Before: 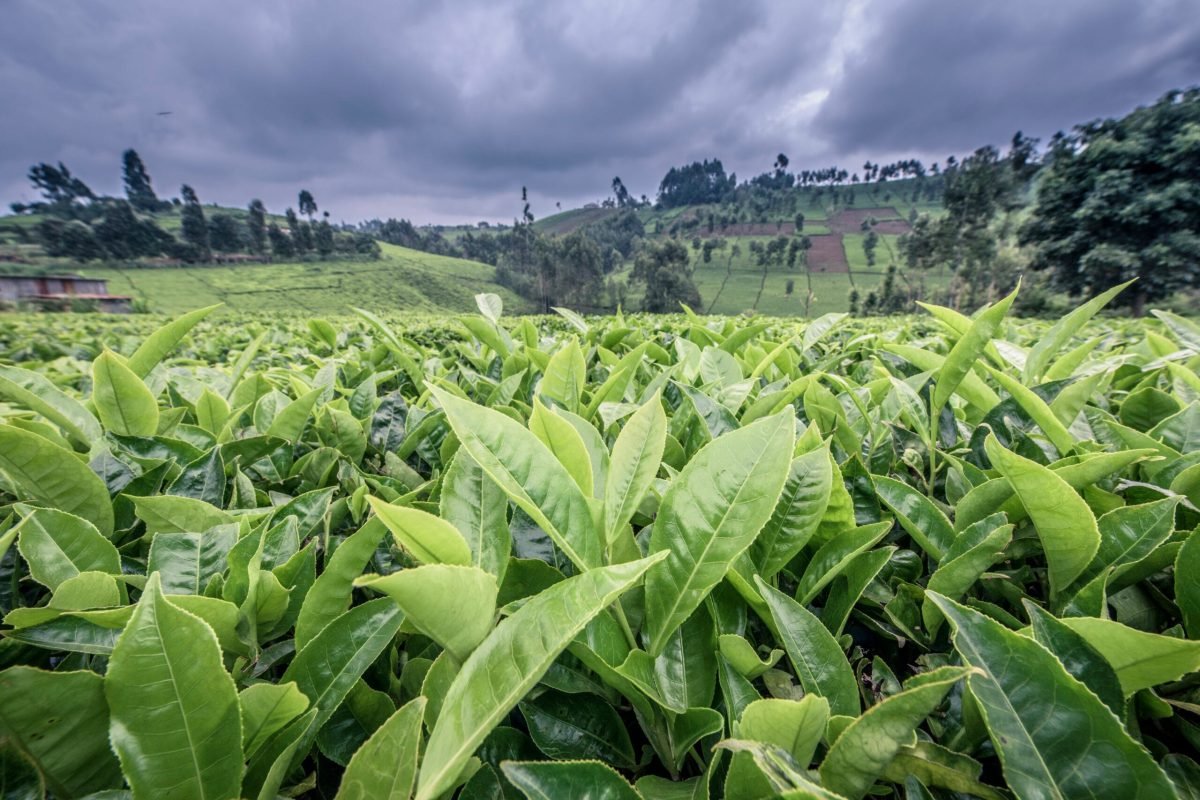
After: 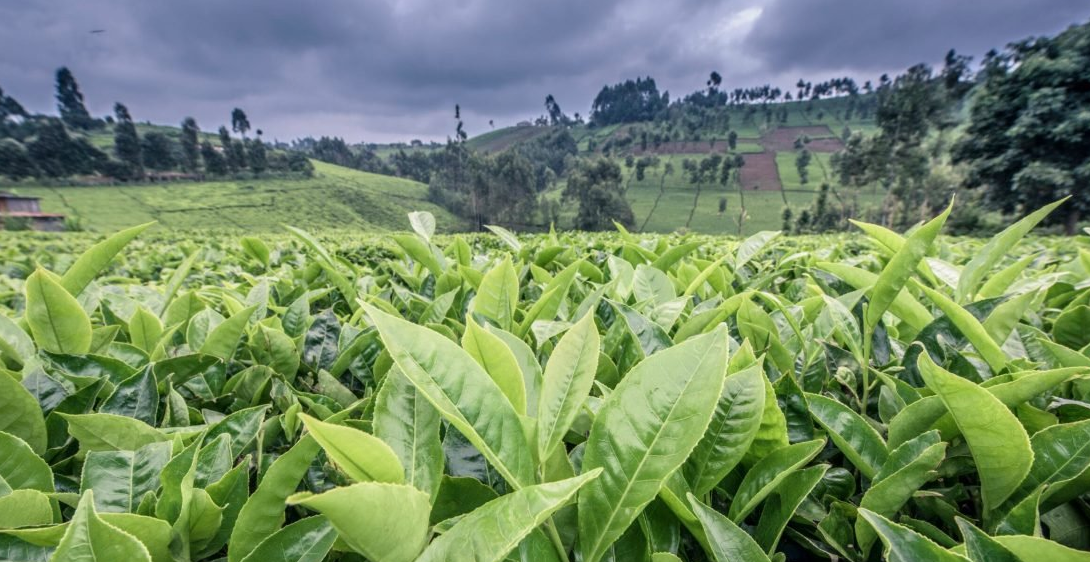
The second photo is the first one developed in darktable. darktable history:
crop: left 5.596%, top 10.314%, right 3.534%, bottom 19.395%
shadows and highlights: shadows 37.27, highlights -28.18, soften with gaussian
